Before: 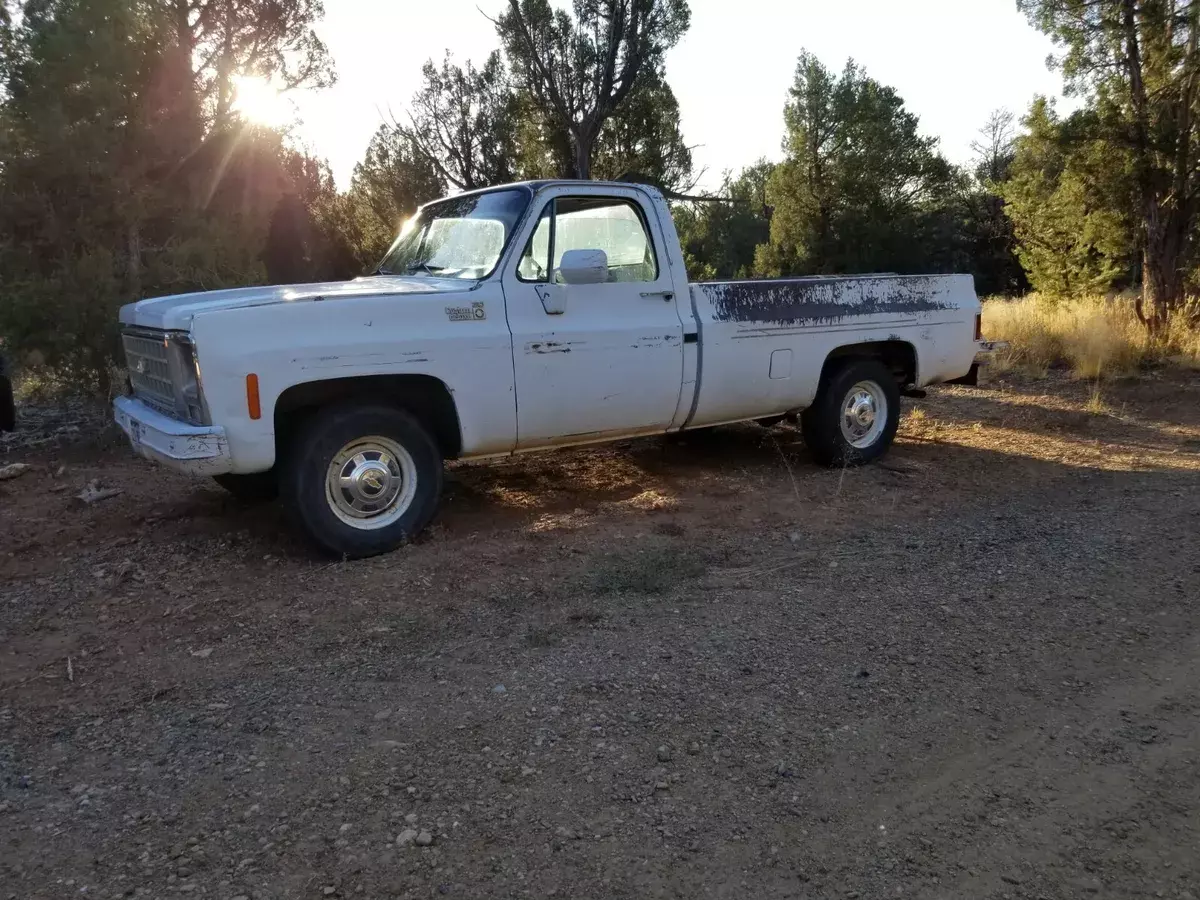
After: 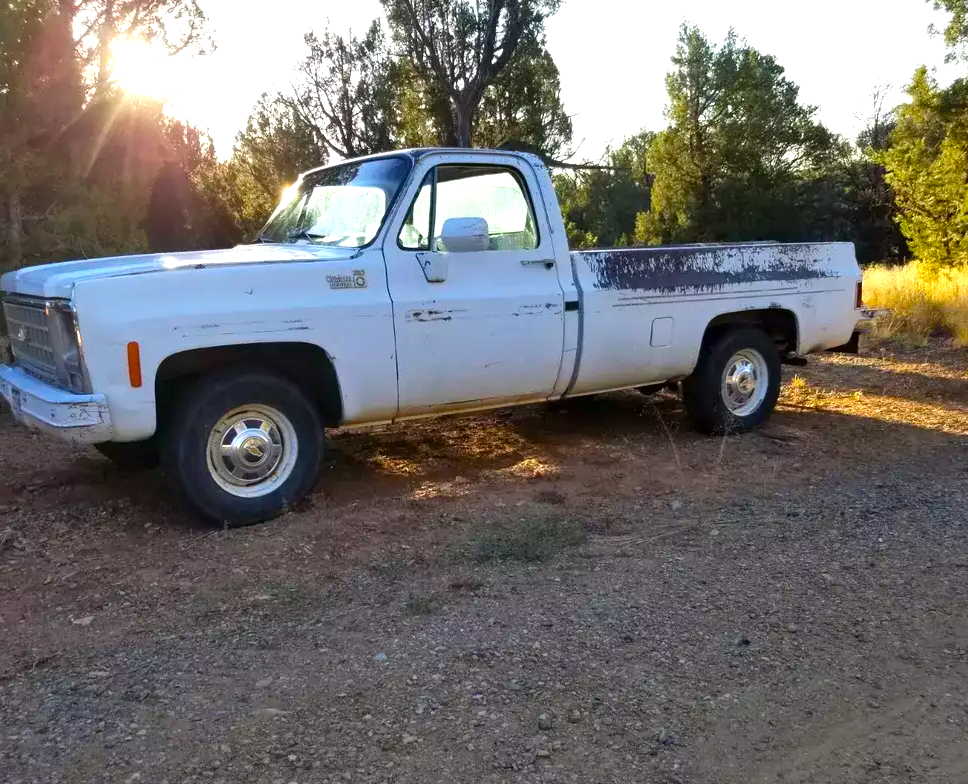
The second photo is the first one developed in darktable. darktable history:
color balance rgb: highlights gain › luminance 14.806%, perceptual saturation grading › global saturation 30.971%, global vibrance 20%
exposure: exposure 0.601 EV, compensate highlight preservation false
crop: left 9.975%, top 3.645%, right 9.301%, bottom 9.18%
